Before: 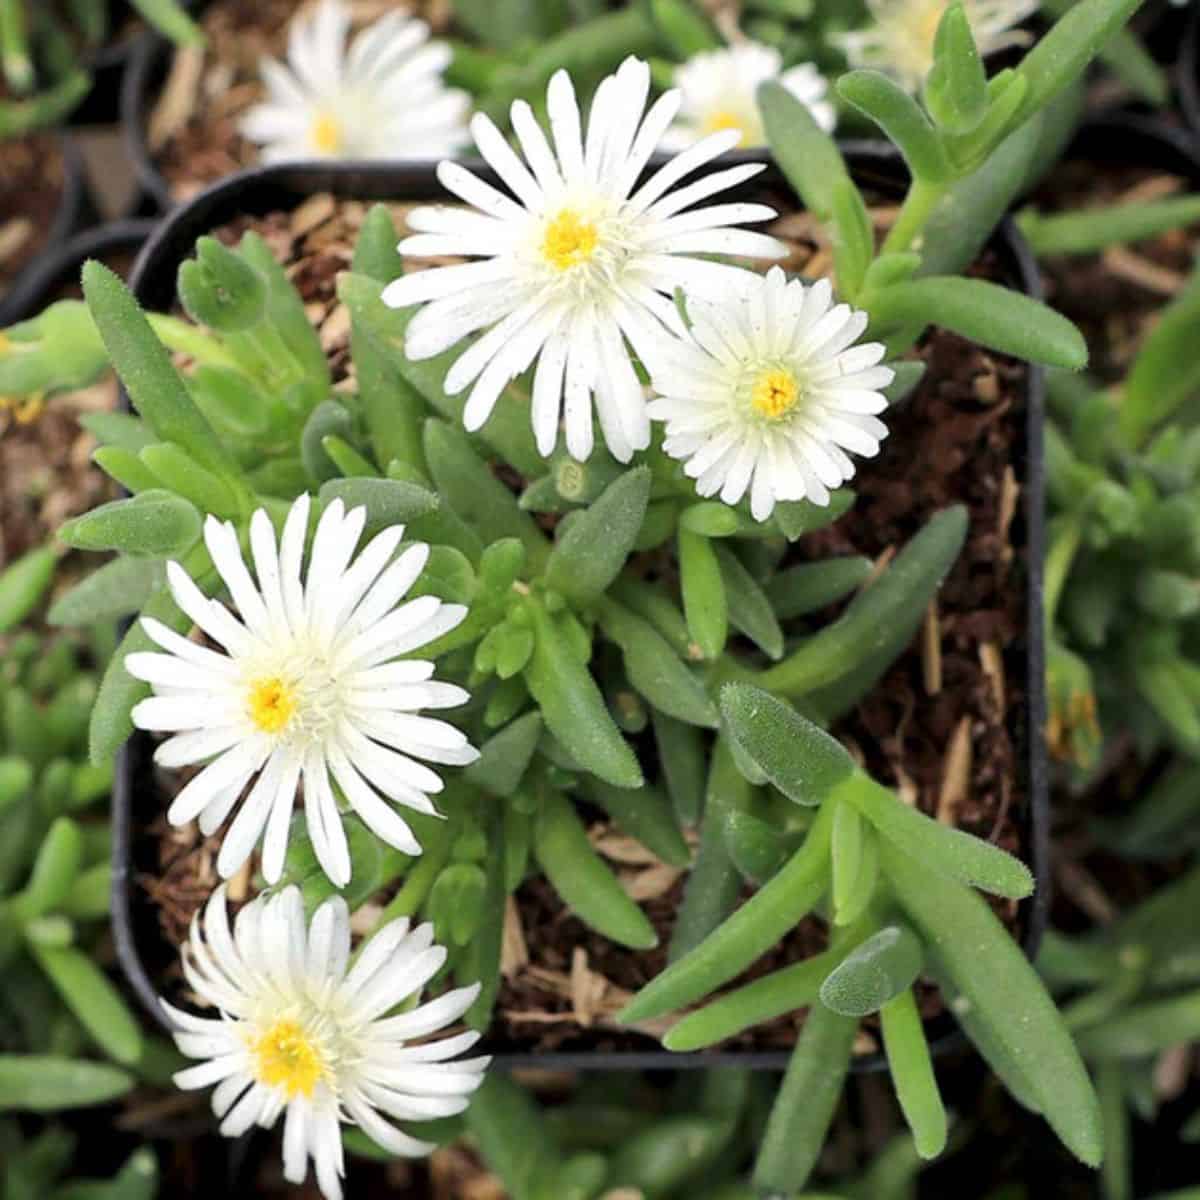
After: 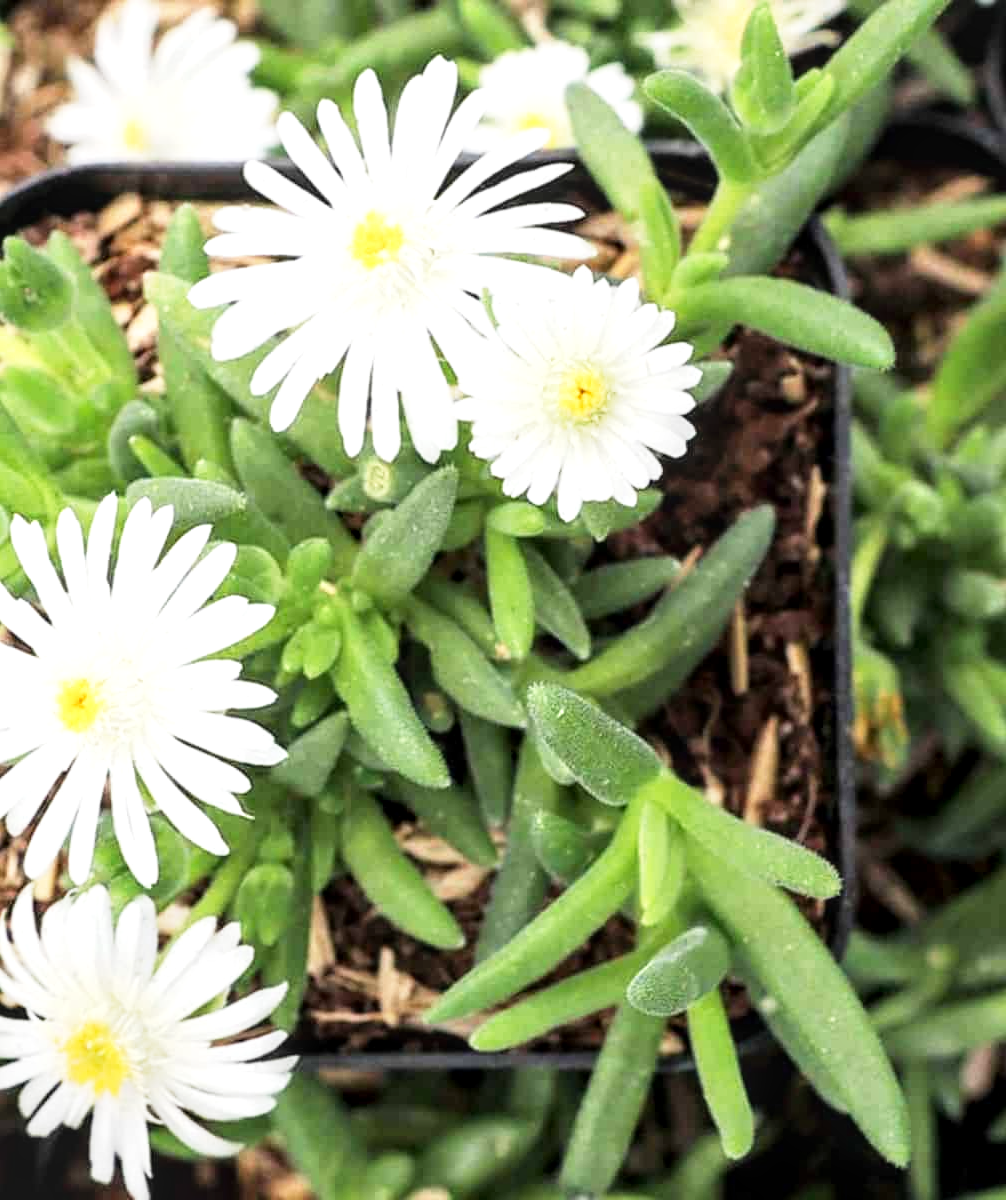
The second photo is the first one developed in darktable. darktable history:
local contrast: on, module defaults
crop: left 16.087%
base curve: curves: ch0 [(0, 0) (0.579, 0.807) (1, 1)], preserve colors none
tone equalizer: -8 EV -0.411 EV, -7 EV -0.41 EV, -6 EV -0.355 EV, -5 EV -0.219 EV, -3 EV 0.204 EV, -2 EV 0.336 EV, -1 EV 0.413 EV, +0 EV 0.403 EV
